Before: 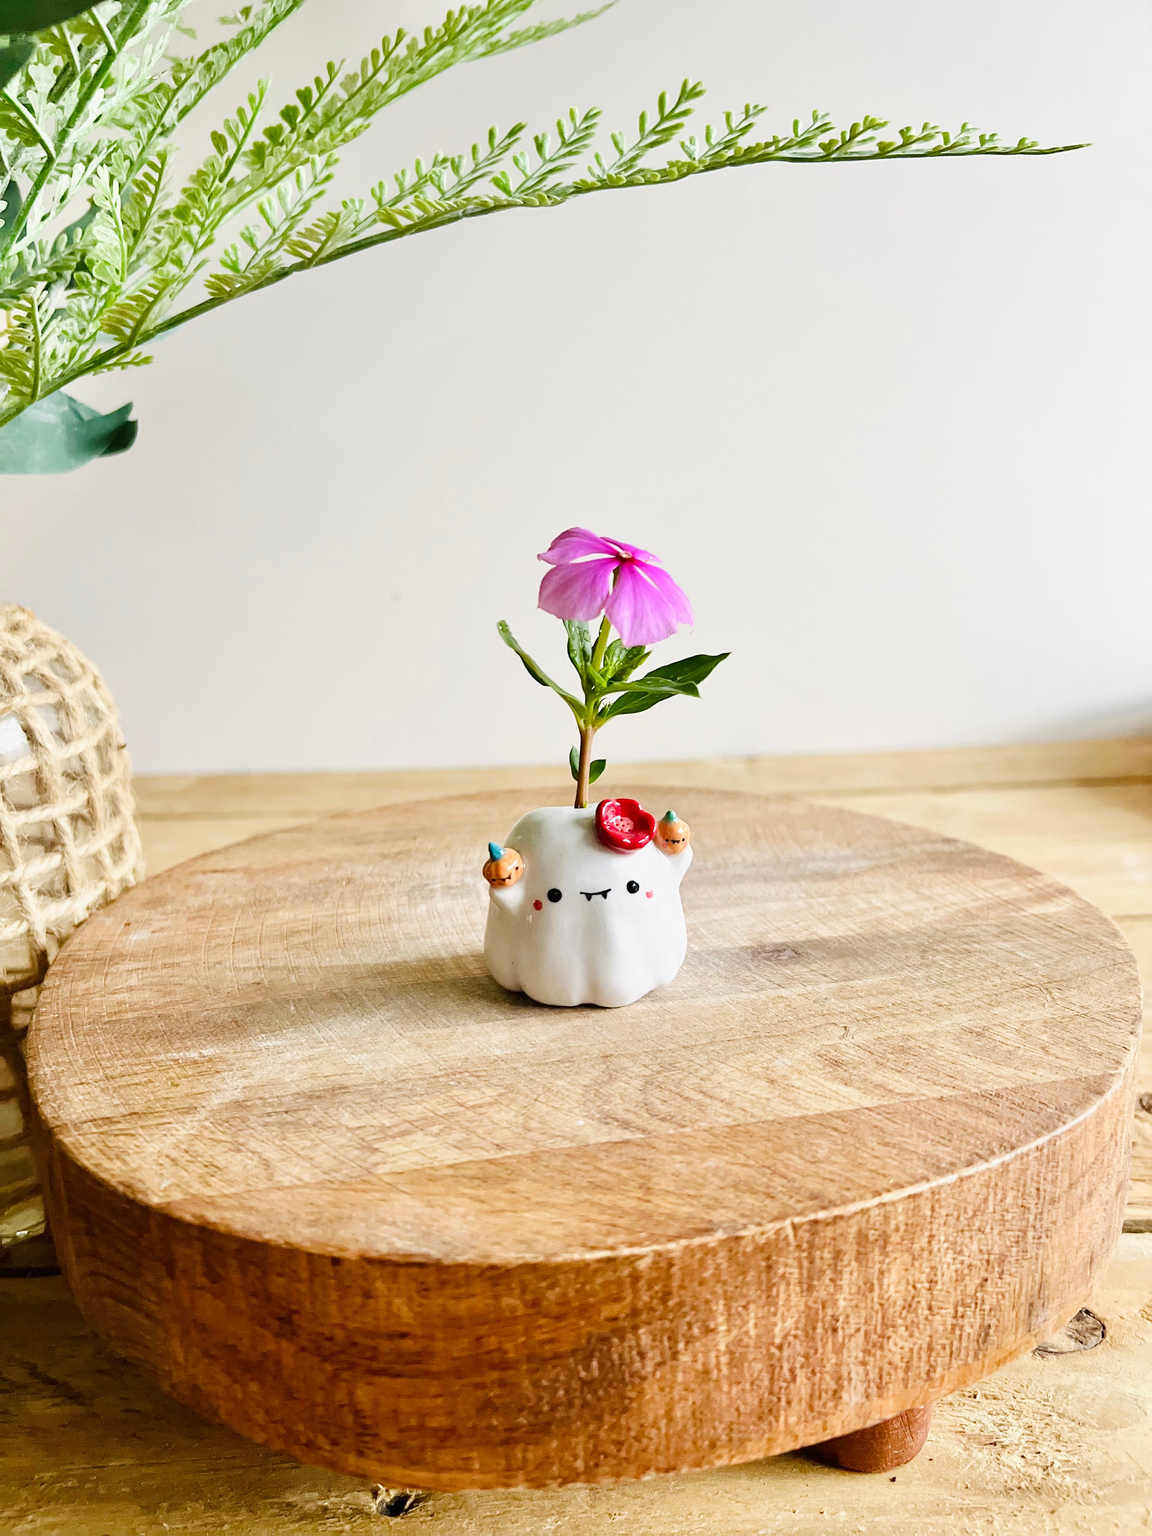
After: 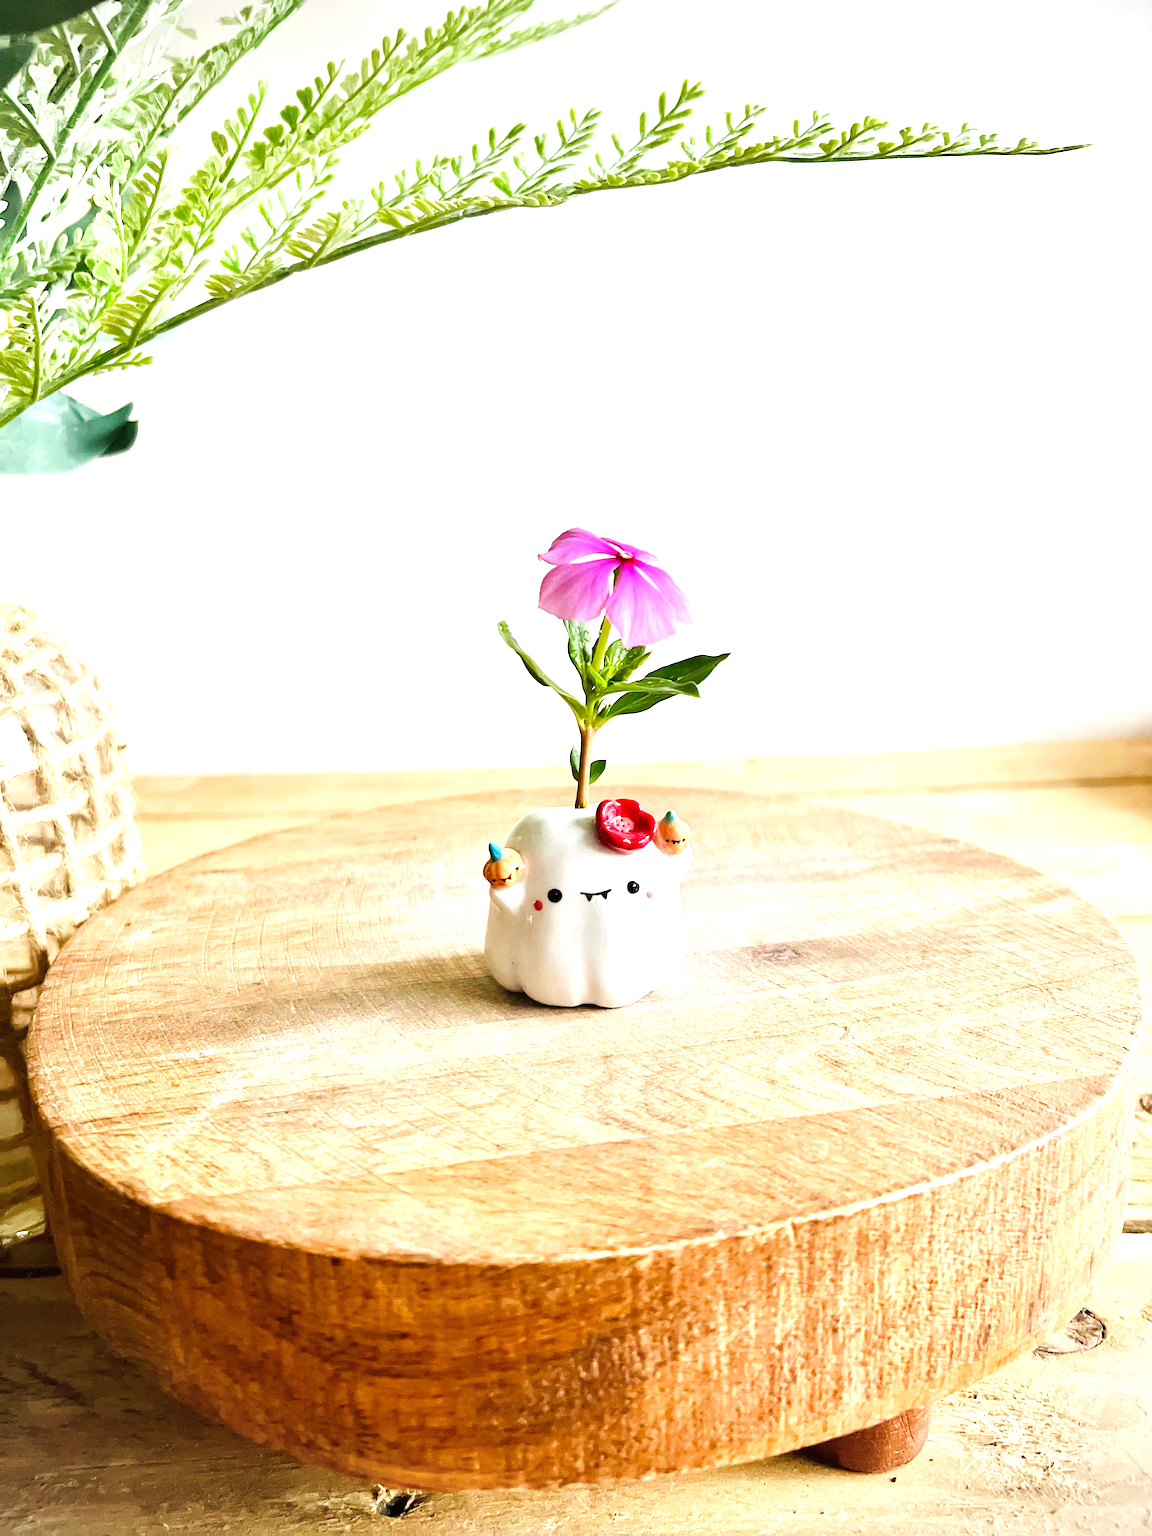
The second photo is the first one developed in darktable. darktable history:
exposure: exposure 0.77 EV, compensate highlight preservation false
vignetting: fall-off start 91.19%
